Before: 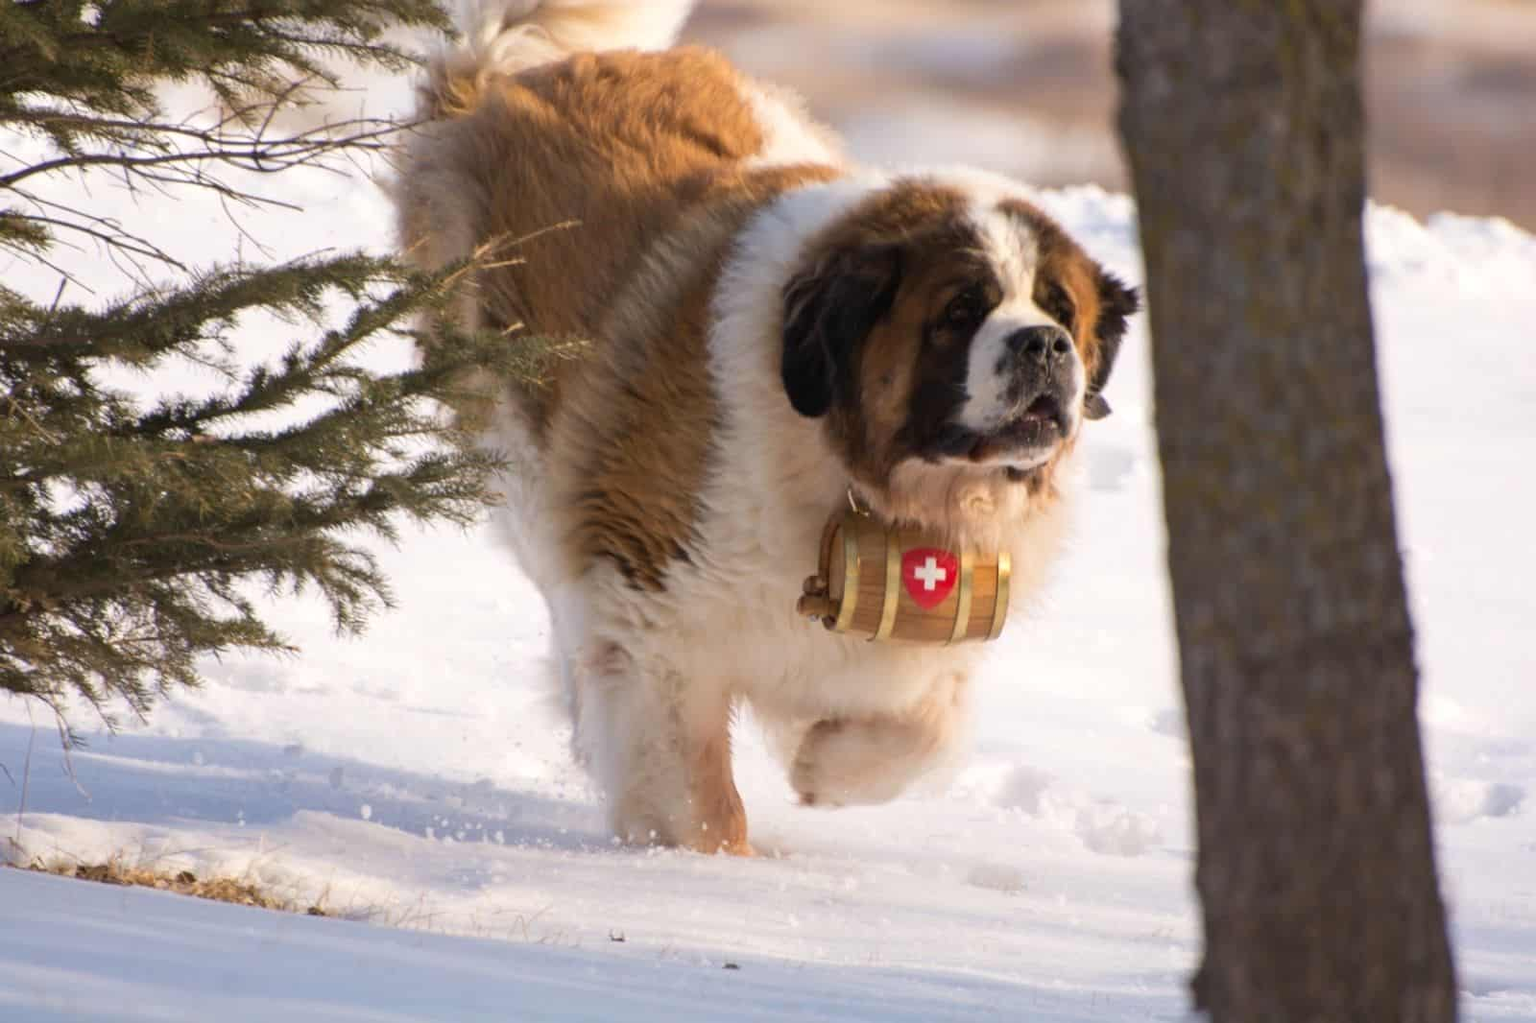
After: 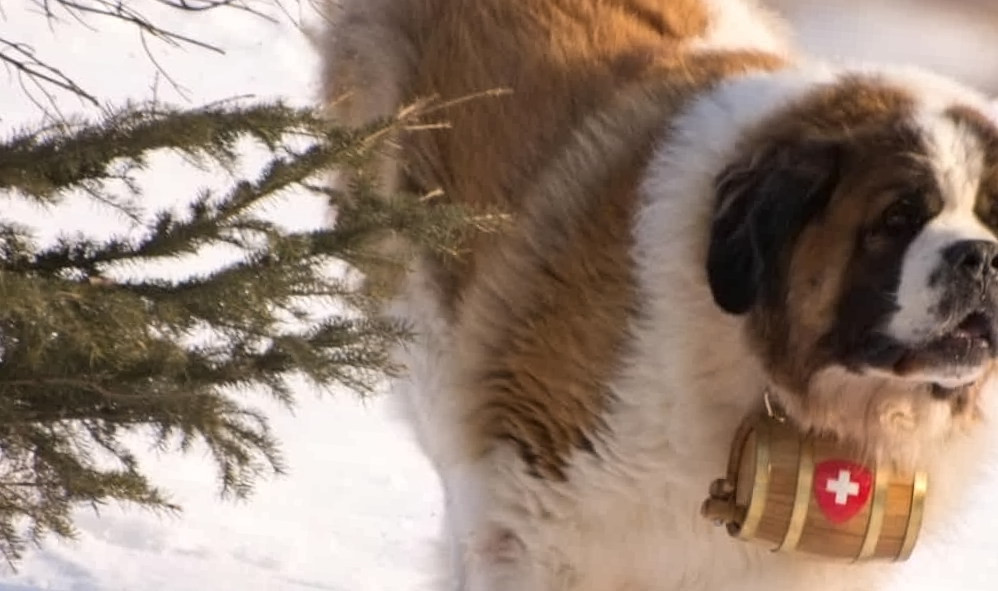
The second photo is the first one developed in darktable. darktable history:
crop and rotate: angle -4.99°, left 2.122%, top 6.945%, right 27.566%, bottom 30.519%
contrast equalizer: y [[0.5 ×6], [0.5 ×6], [0.5 ×6], [0 ×6], [0, 0.039, 0.251, 0.29, 0.293, 0.292]]
